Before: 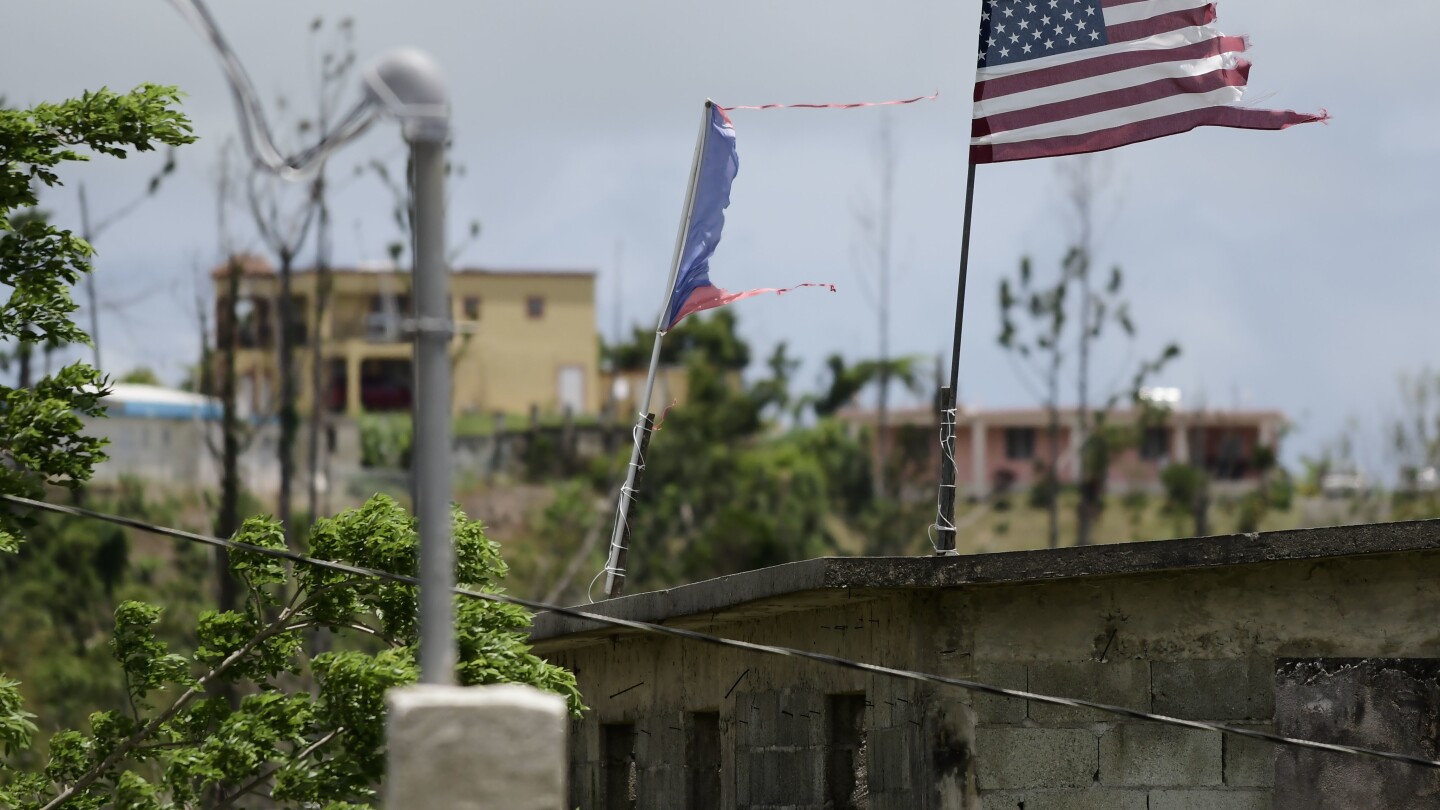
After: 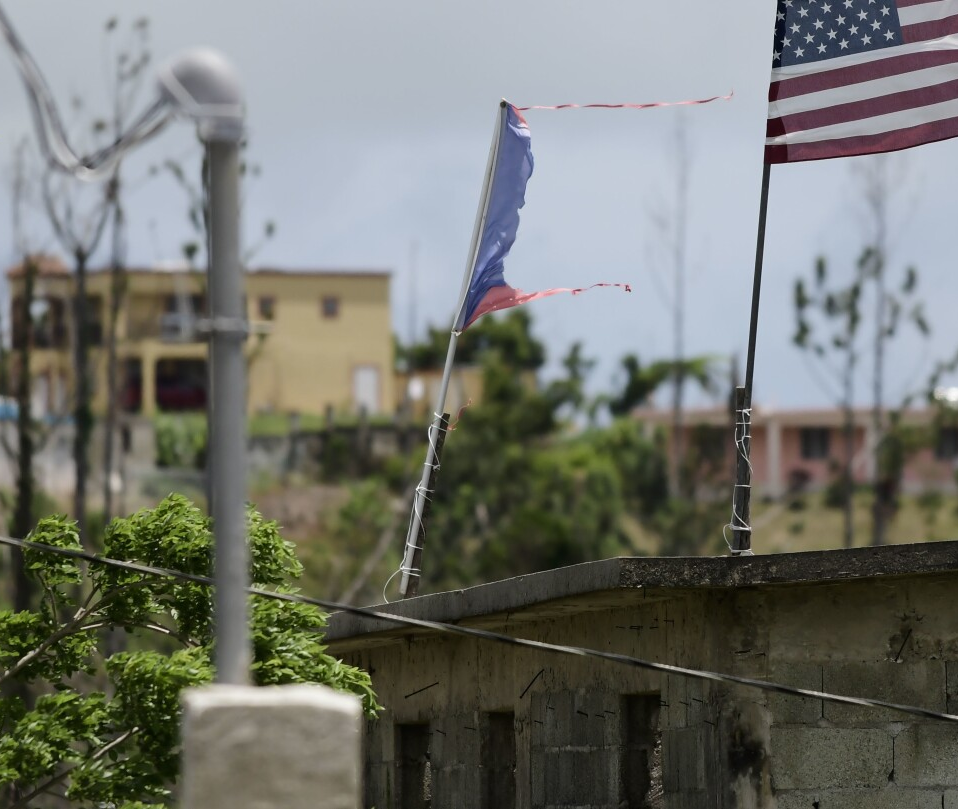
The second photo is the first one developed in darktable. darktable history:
crop and rotate: left 14.29%, right 19.16%
